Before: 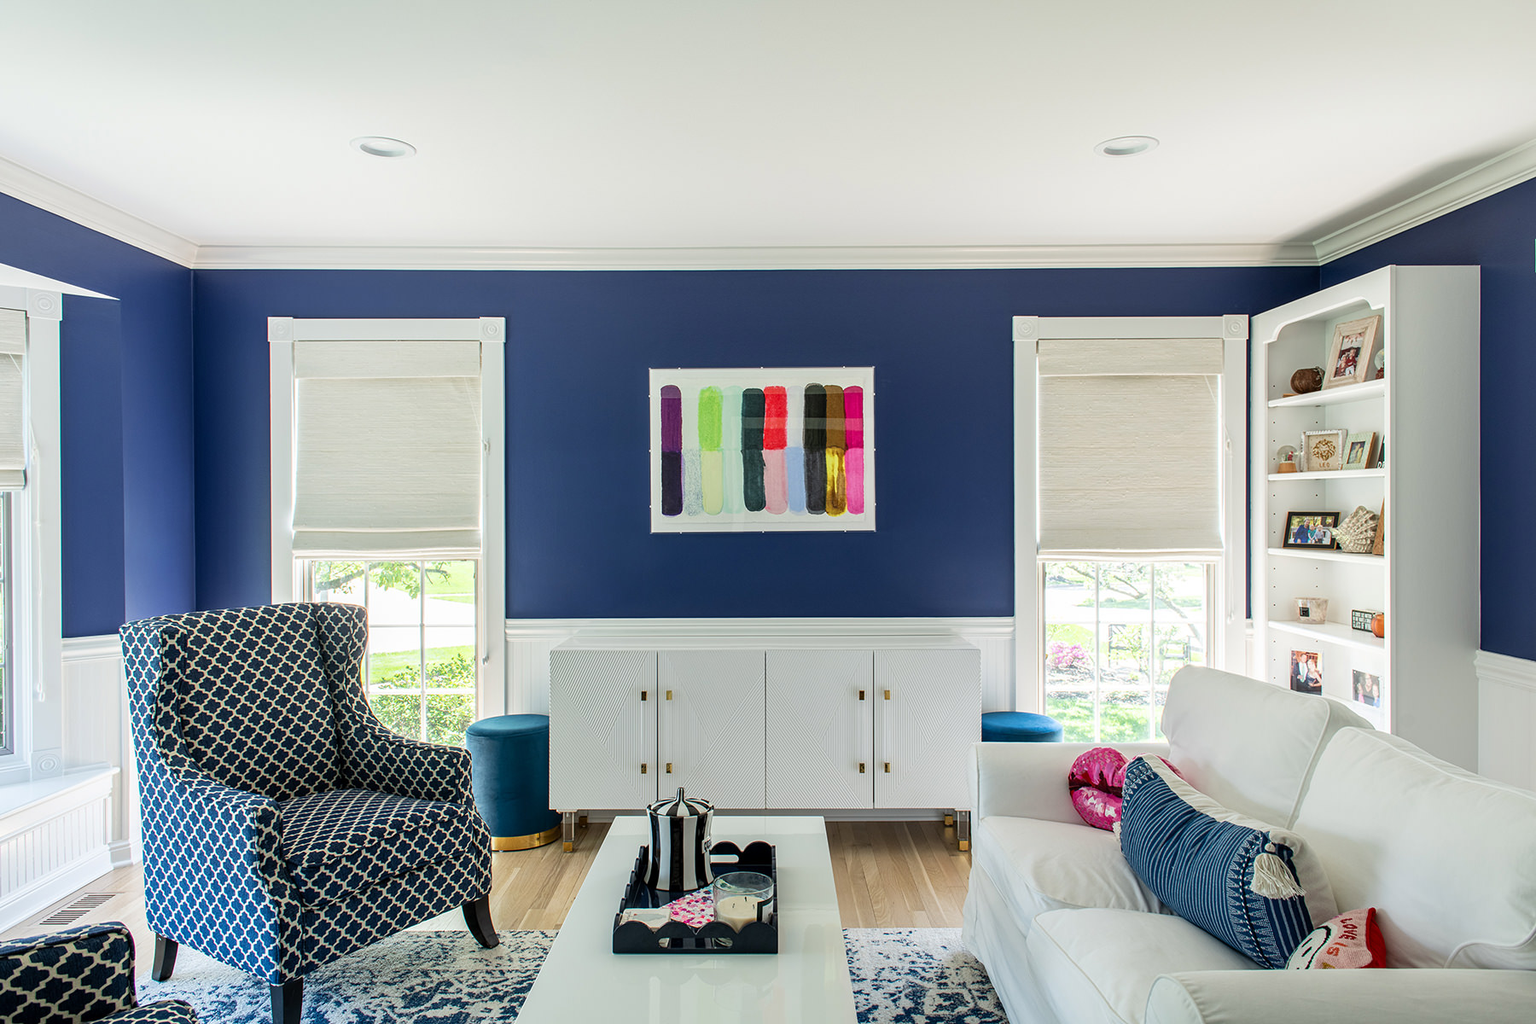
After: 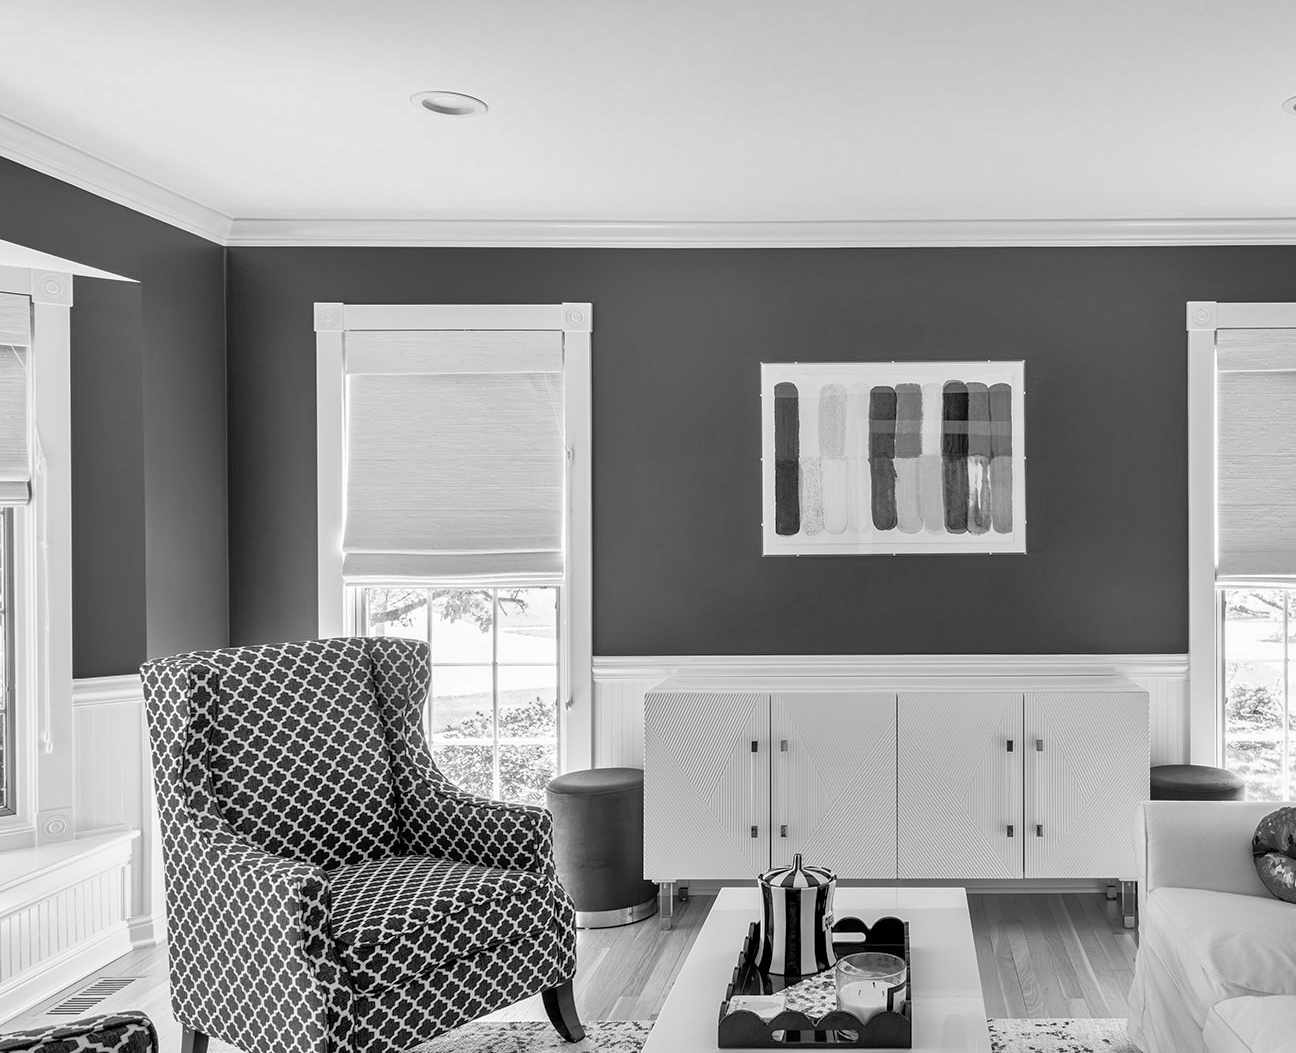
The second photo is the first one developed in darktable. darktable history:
color balance rgb: perceptual saturation grading › global saturation 30%, global vibrance 10%
shadows and highlights: soften with gaussian
tone equalizer: -7 EV 0.15 EV, -6 EV 0.6 EV, -5 EV 1.15 EV, -4 EV 1.33 EV, -3 EV 1.15 EV, -2 EV 0.6 EV, -1 EV 0.15 EV, mask exposure compensation -0.5 EV
crop: top 5.803%, right 27.864%, bottom 5.804%
monochrome: a -6.99, b 35.61, size 1.4
